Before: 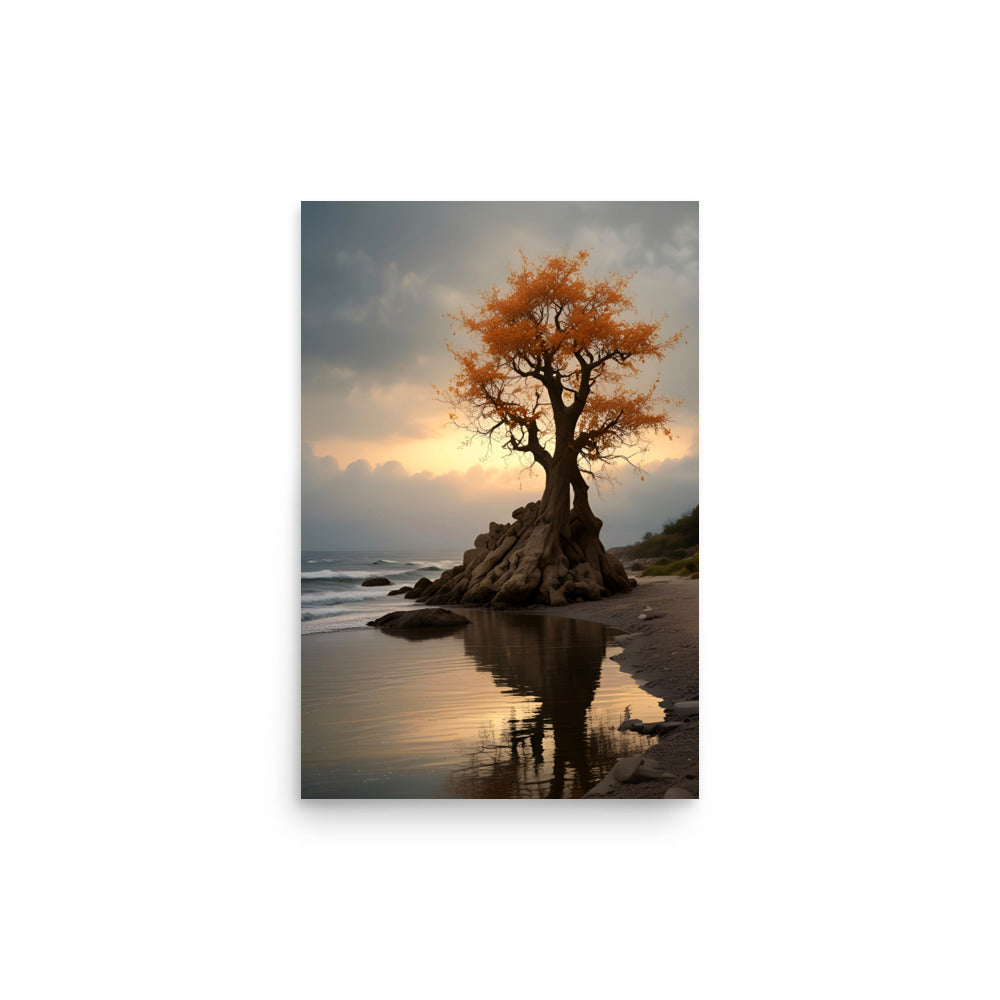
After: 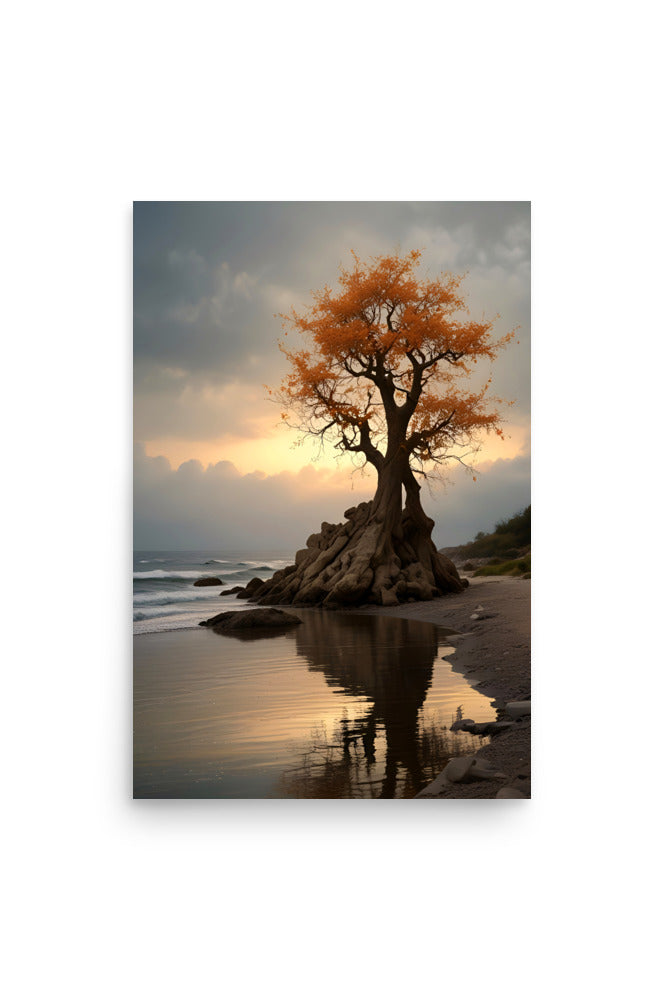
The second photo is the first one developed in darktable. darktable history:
crop: left 16.892%, right 16.903%
